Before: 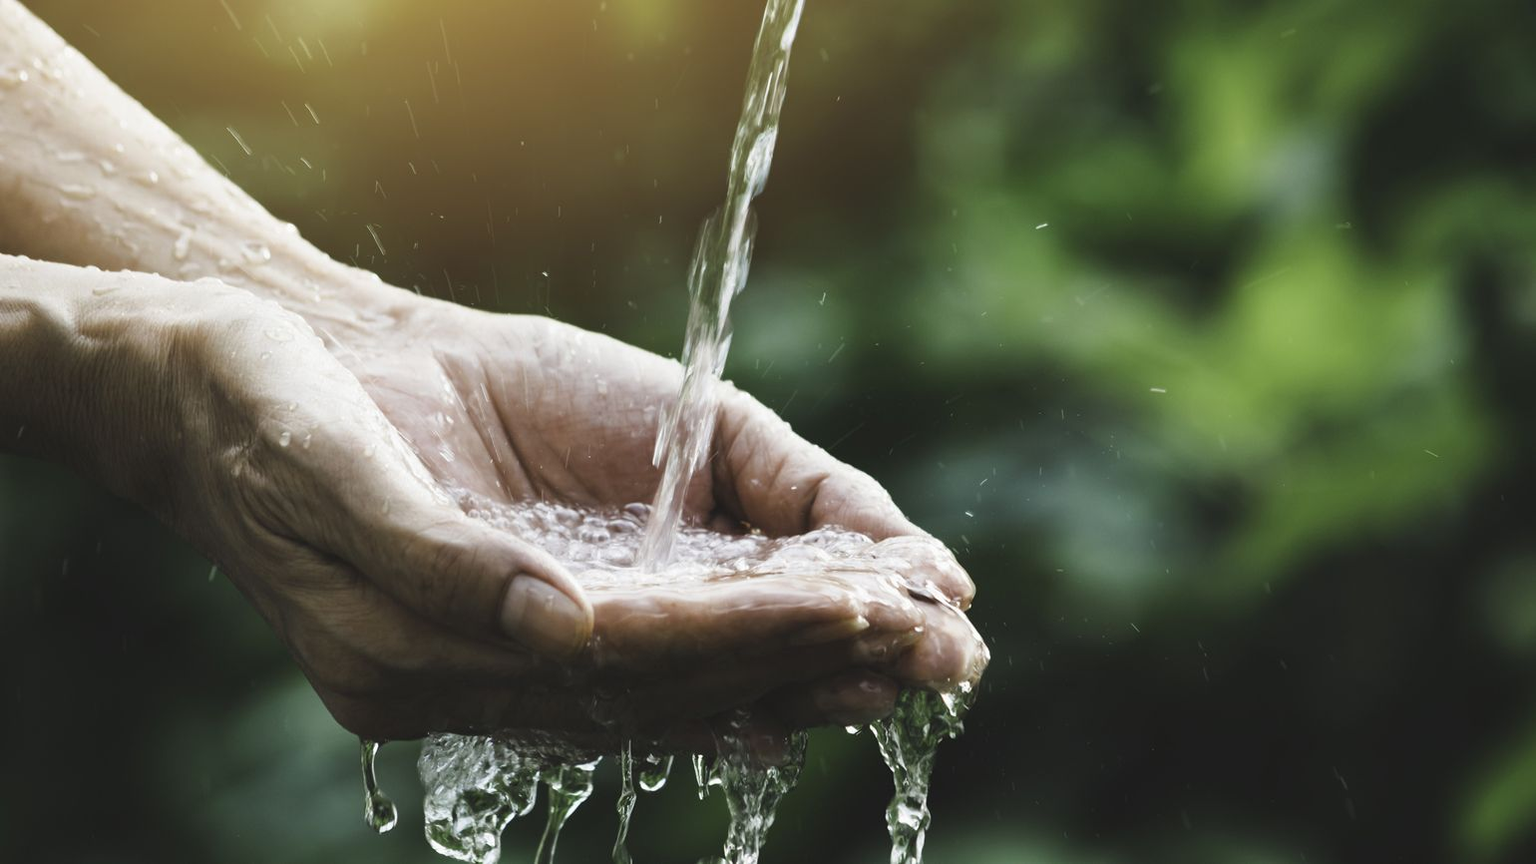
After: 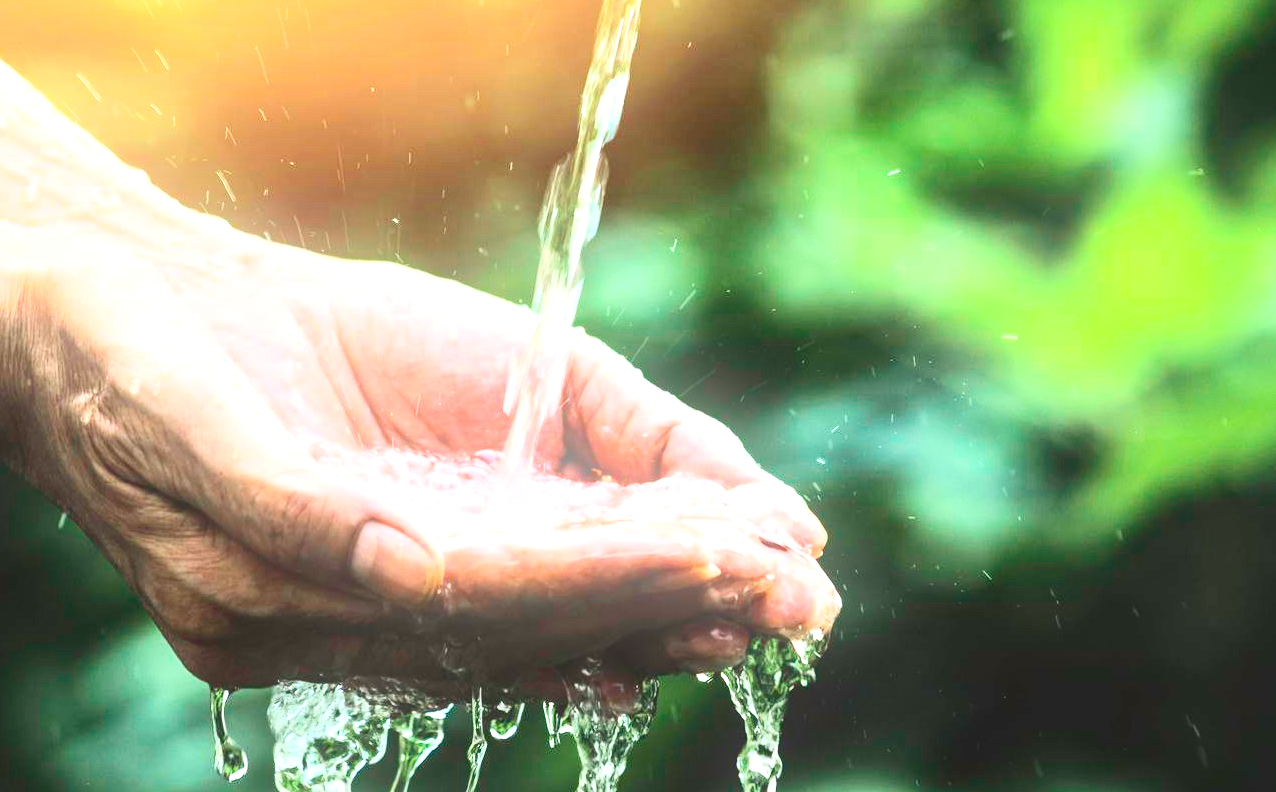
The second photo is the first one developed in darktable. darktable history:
contrast brightness saturation: contrast 0.4, brightness 0.05, saturation 0.25
exposure: exposure 1 EV, compensate highlight preservation false
local contrast: on, module defaults
crop: left 9.807%, top 6.259%, right 7.334%, bottom 2.177%
bloom: size 13.65%, threshold 98.39%, strength 4.82%
